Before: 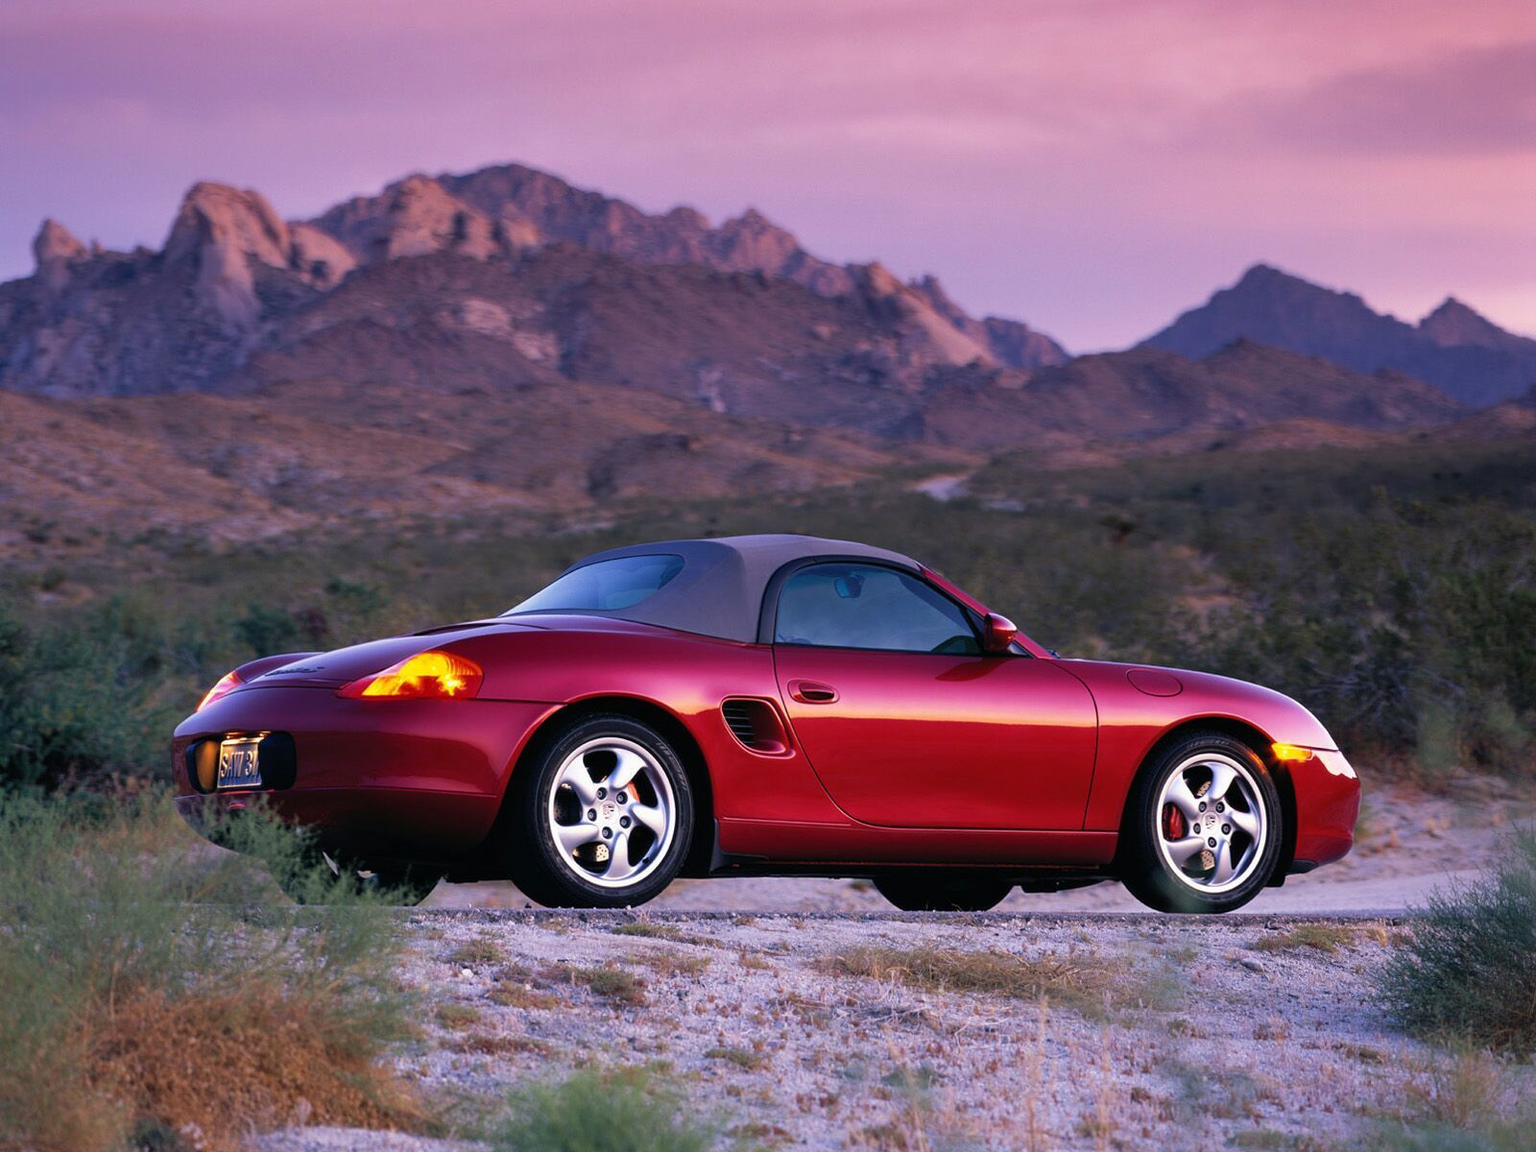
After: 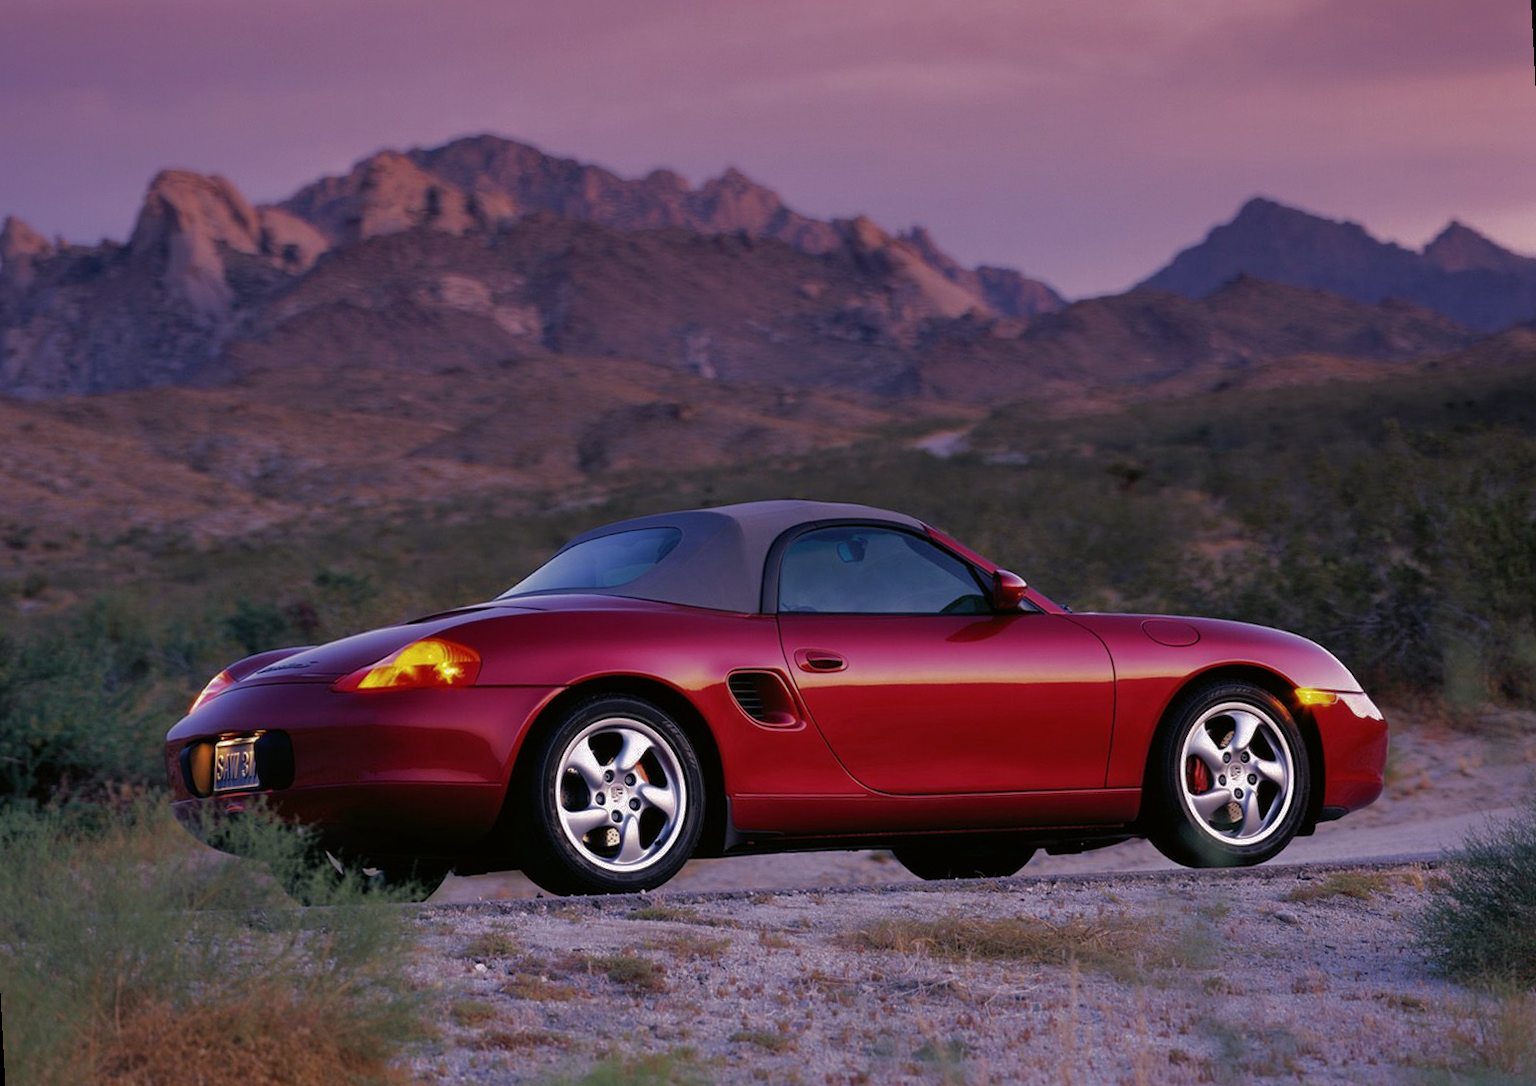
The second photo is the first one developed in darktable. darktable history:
shadows and highlights: shadows 20.55, highlights -20.99, soften with gaussian
contrast brightness saturation: contrast 0.05
color correction: highlights a* 3.12, highlights b* -1.55, shadows a* -0.101, shadows b* 2.52, saturation 0.98
rotate and perspective: rotation -3°, crop left 0.031, crop right 0.968, crop top 0.07, crop bottom 0.93
base curve: curves: ch0 [(0, 0) (0.841, 0.609) (1, 1)]
